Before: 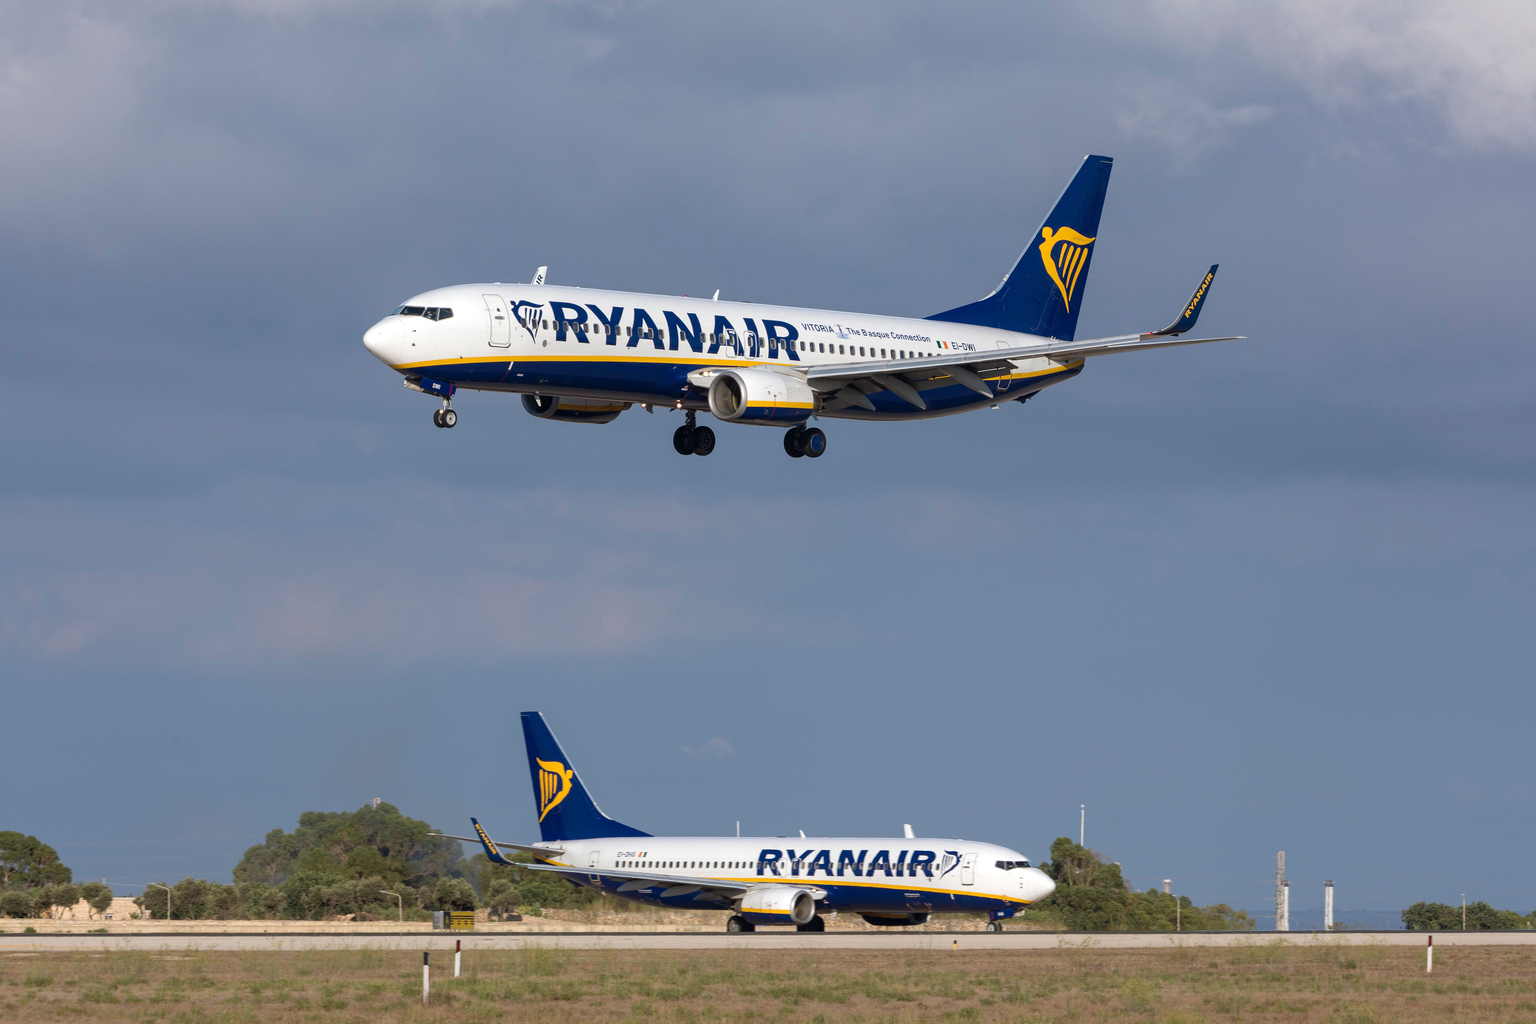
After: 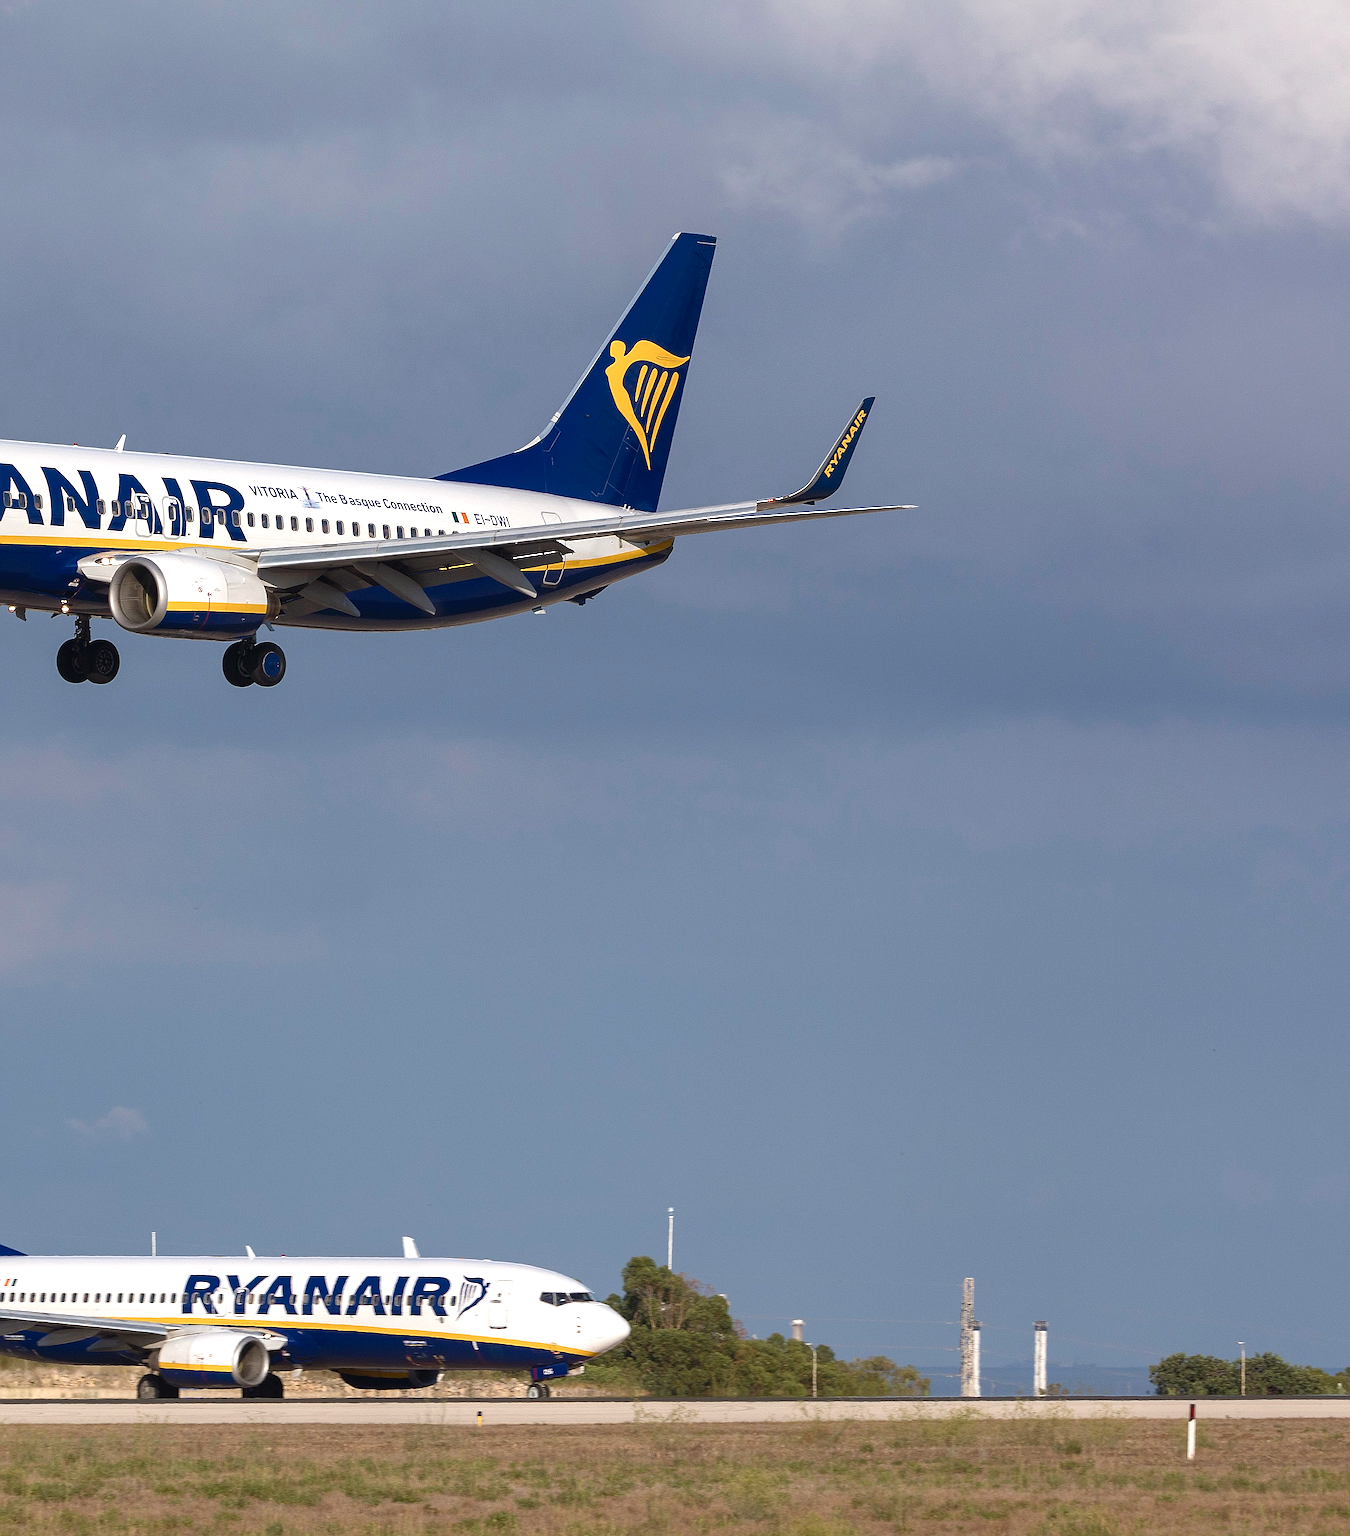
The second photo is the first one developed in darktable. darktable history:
sharpen: radius 1.4, amount 1.25, threshold 0.7
color balance rgb: shadows lift › chroma 1%, shadows lift › hue 28.8°, power › hue 60°, highlights gain › chroma 1%, highlights gain › hue 60°, global offset › luminance 0.25%, perceptual saturation grading › highlights -20%, perceptual saturation grading › shadows 20%, perceptual brilliance grading › highlights 10%, perceptual brilliance grading › shadows -5%, global vibrance 19.67%
crop: left 41.402%
